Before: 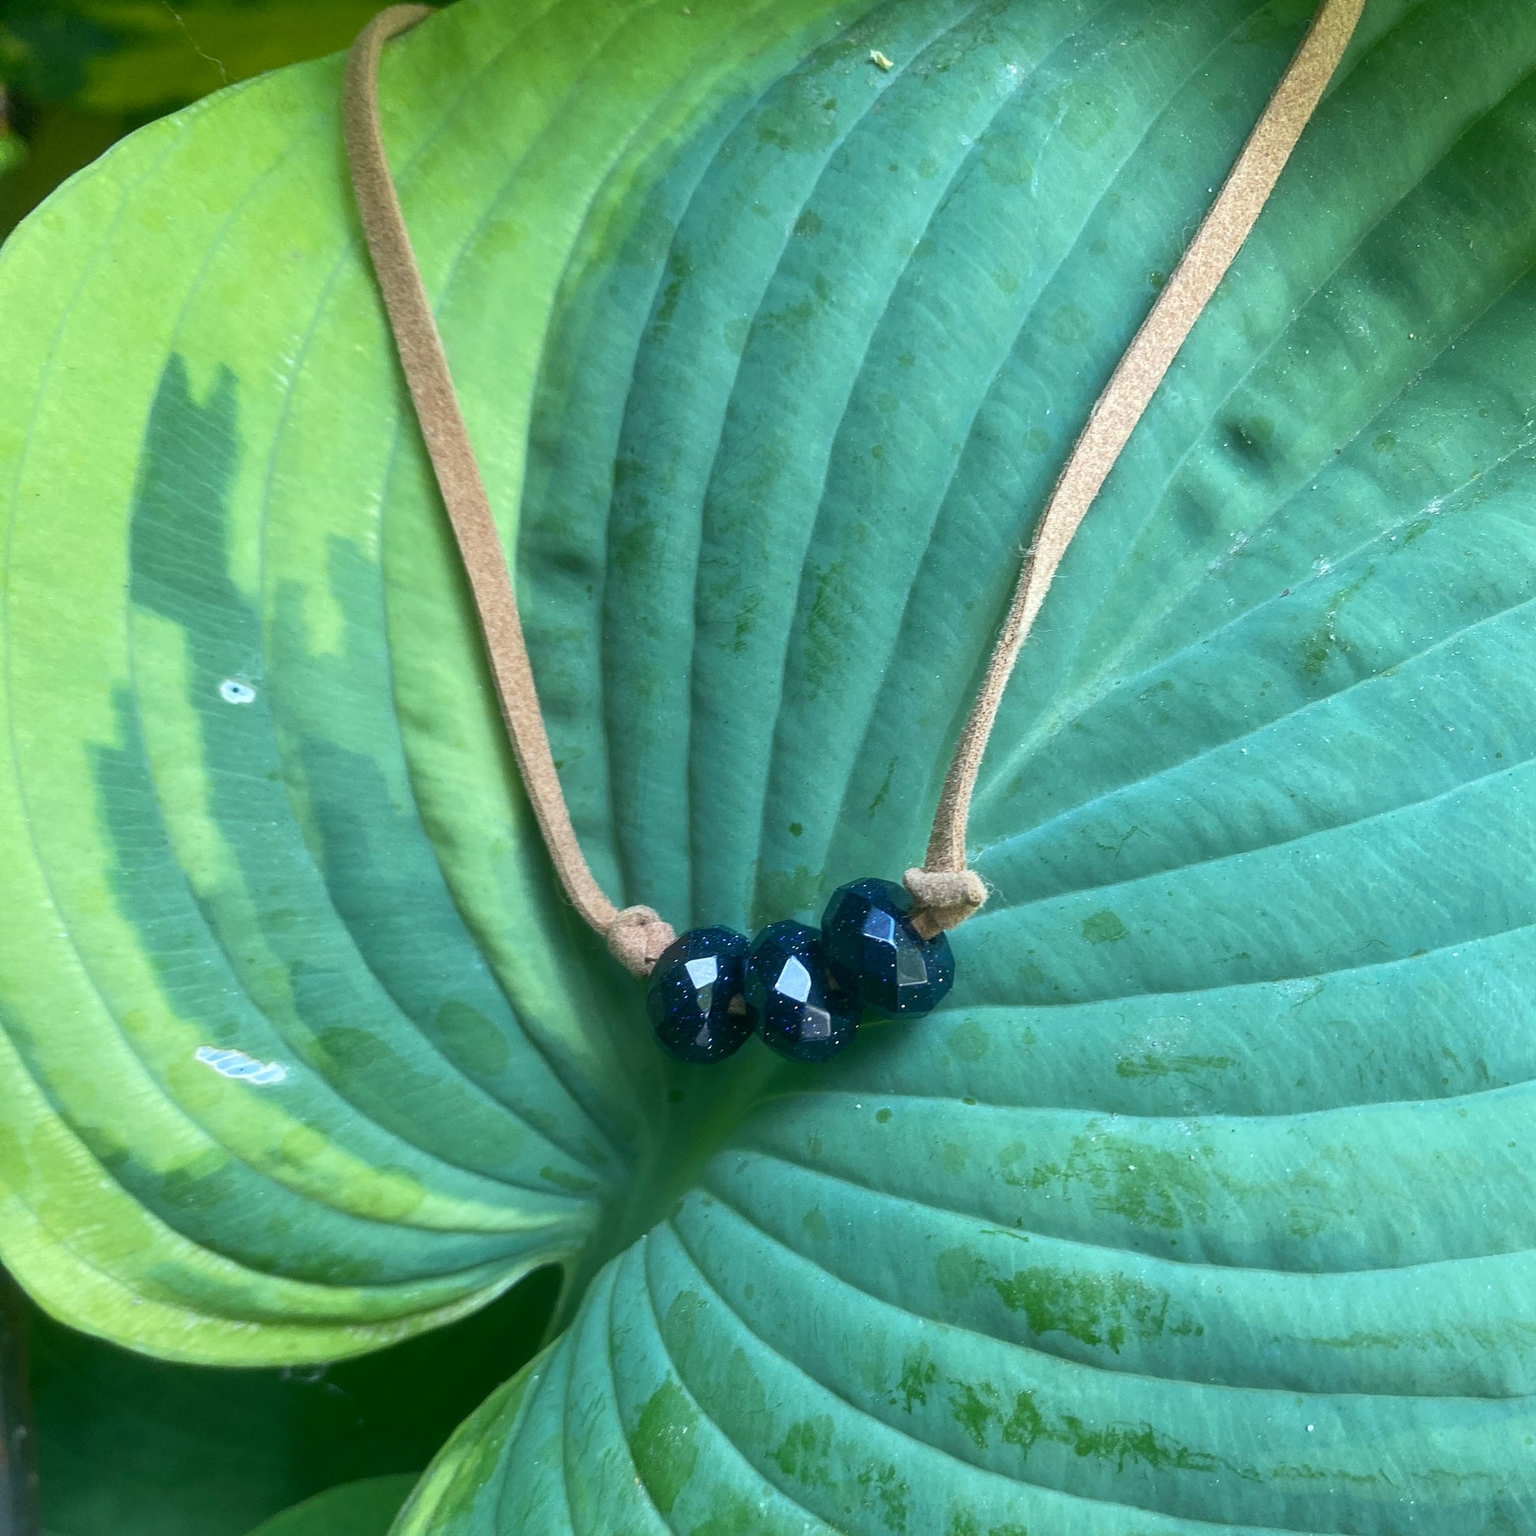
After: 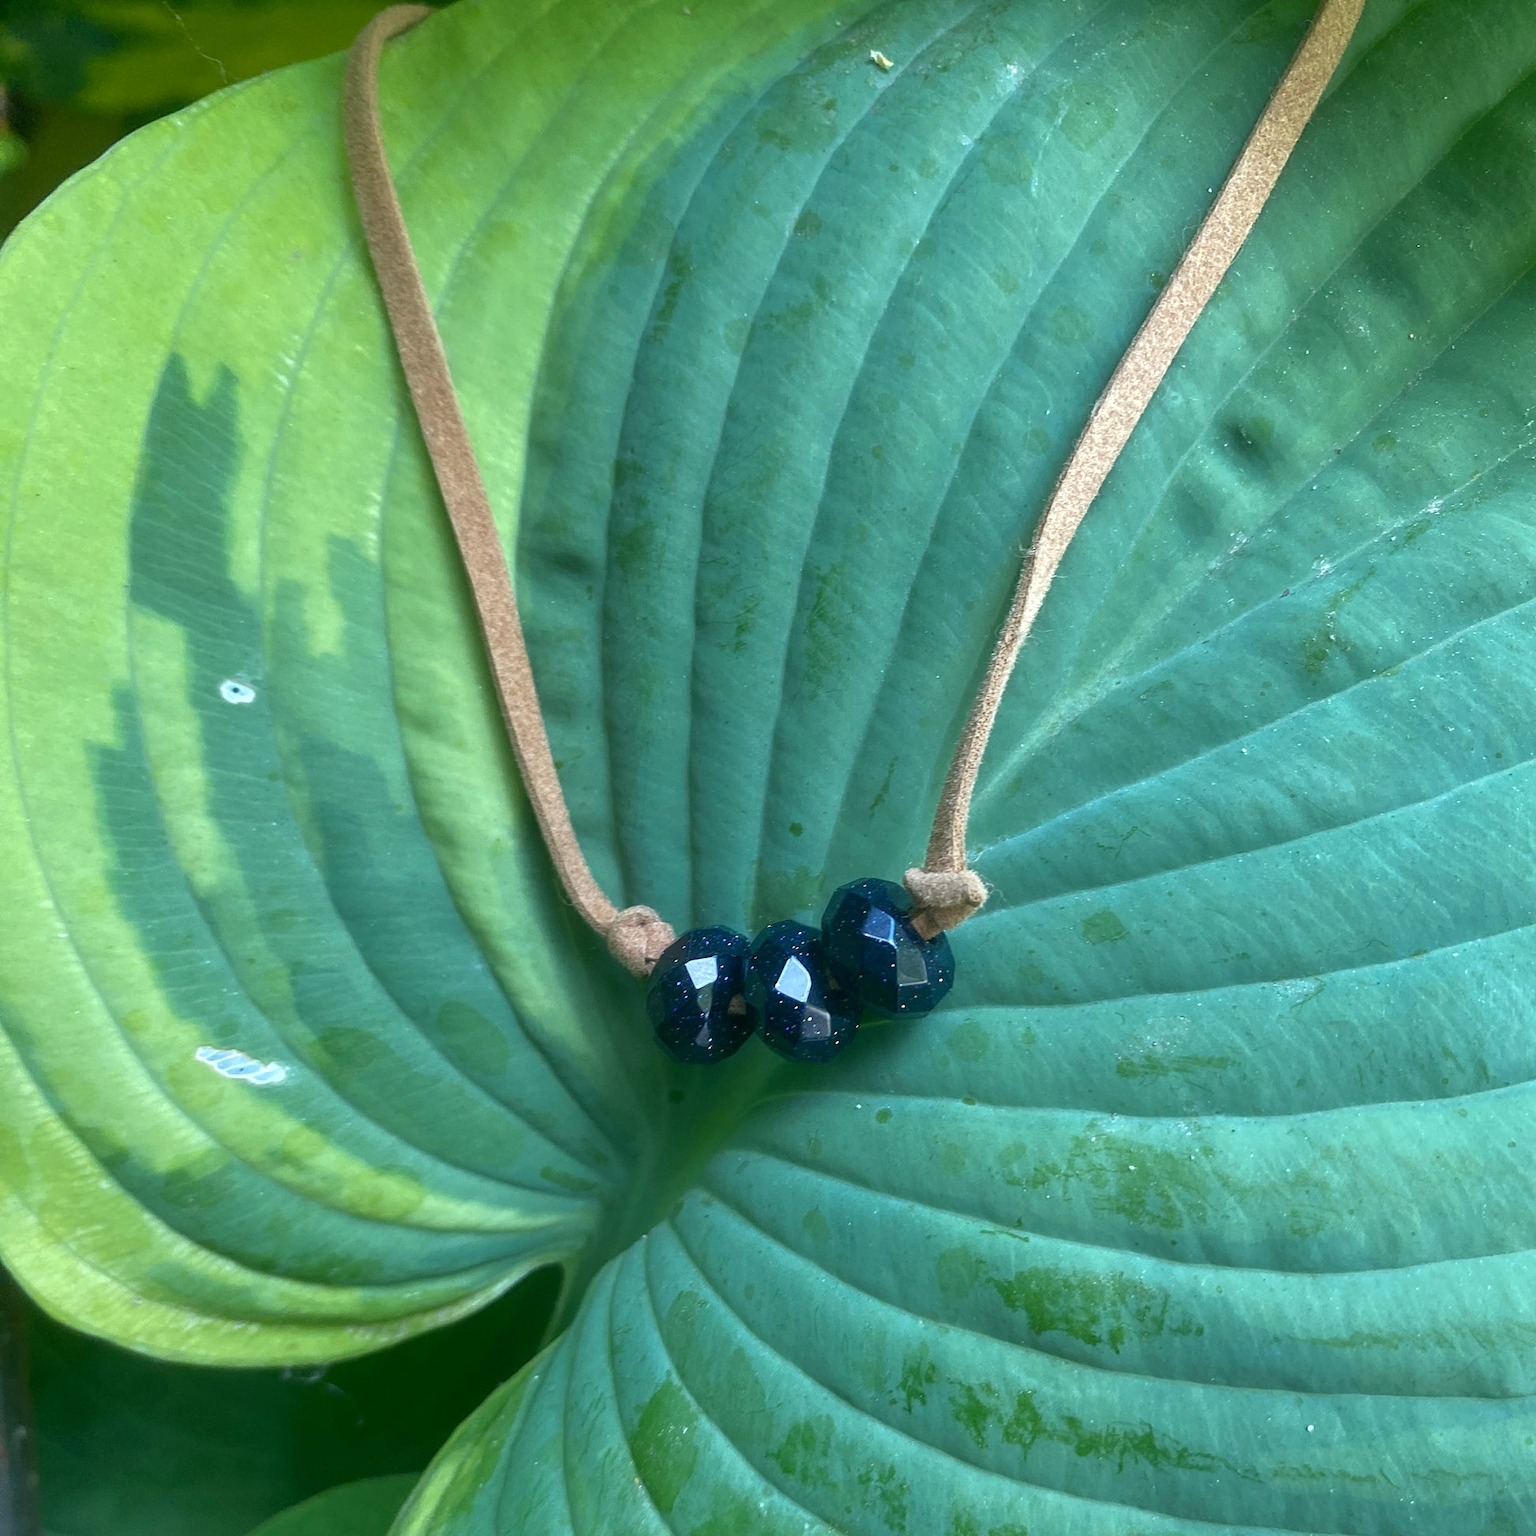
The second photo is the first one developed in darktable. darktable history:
tone equalizer: -8 EV -0.001 EV, -7 EV 0.001 EV, -6 EV -0.003 EV, -5 EV -0.002 EV, -4 EV -0.072 EV, -3 EV -0.213 EV, -2 EV -0.256 EV, -1 EV 0.101 EV, +0 EV 0.31 EV, edges refinement/feathering 500, mask exposure compensation -1.57 EV, preserve details no
